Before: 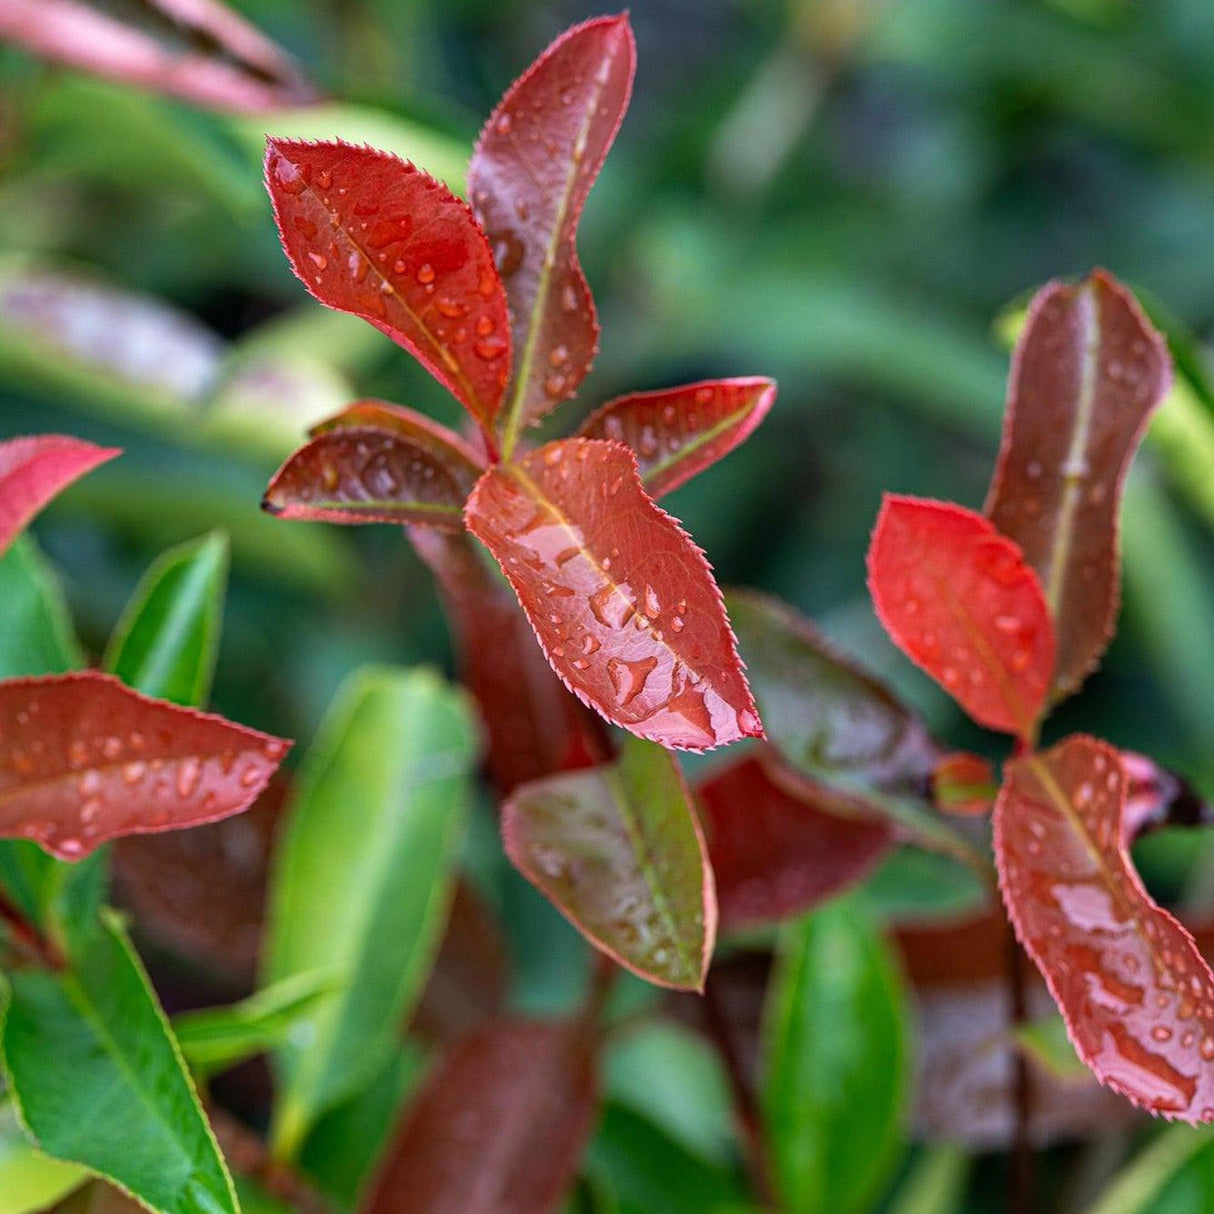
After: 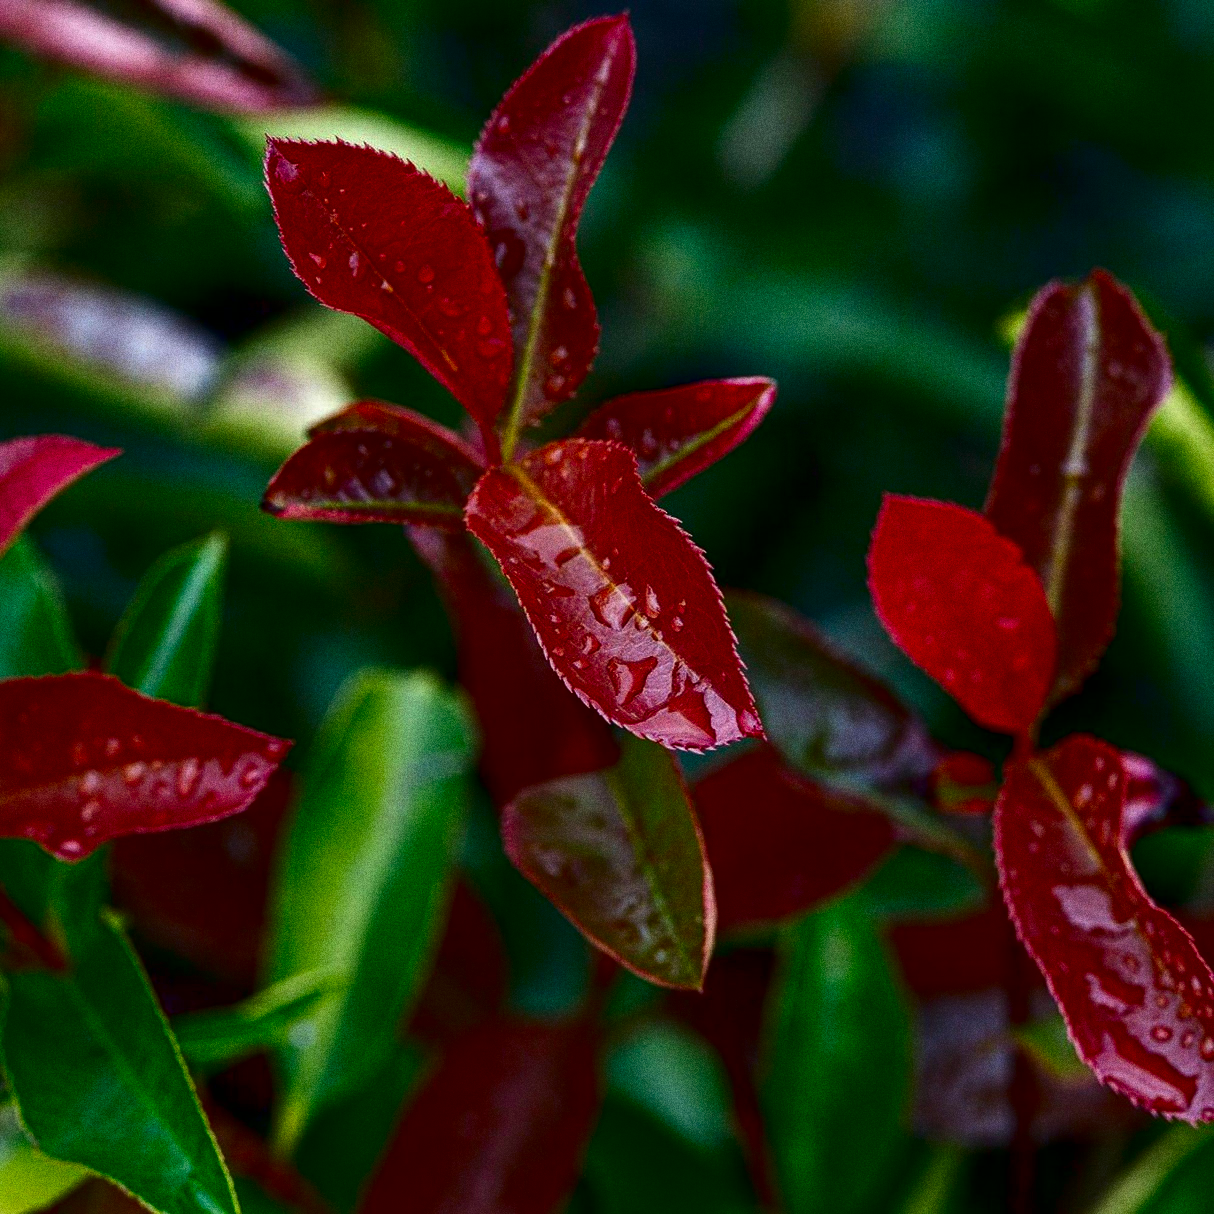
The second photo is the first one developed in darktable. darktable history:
grain: coarseness 0.09 ISO, strength 40%
contrast brightness saturation: contrast 0.09, brightness -0.59, saturation 0.17
